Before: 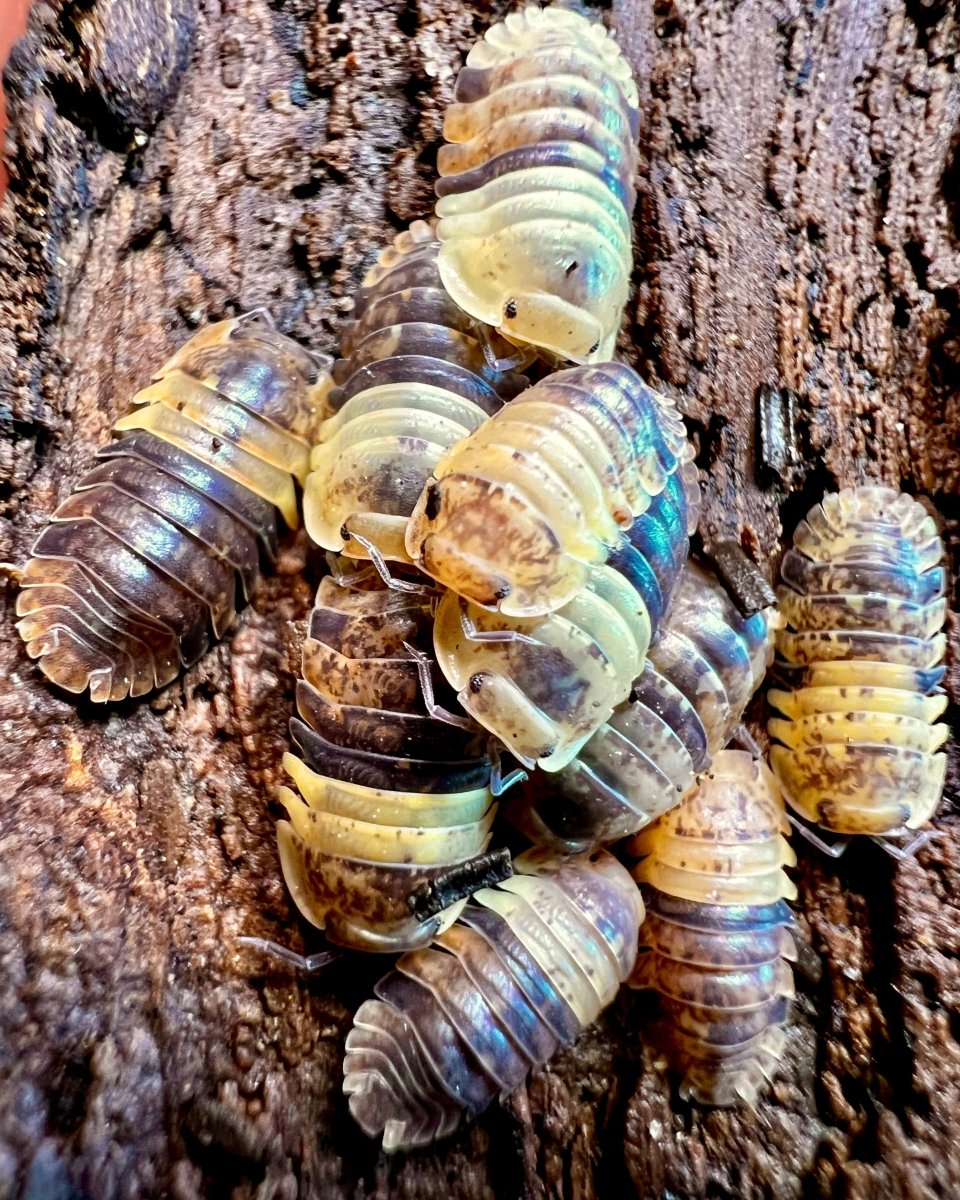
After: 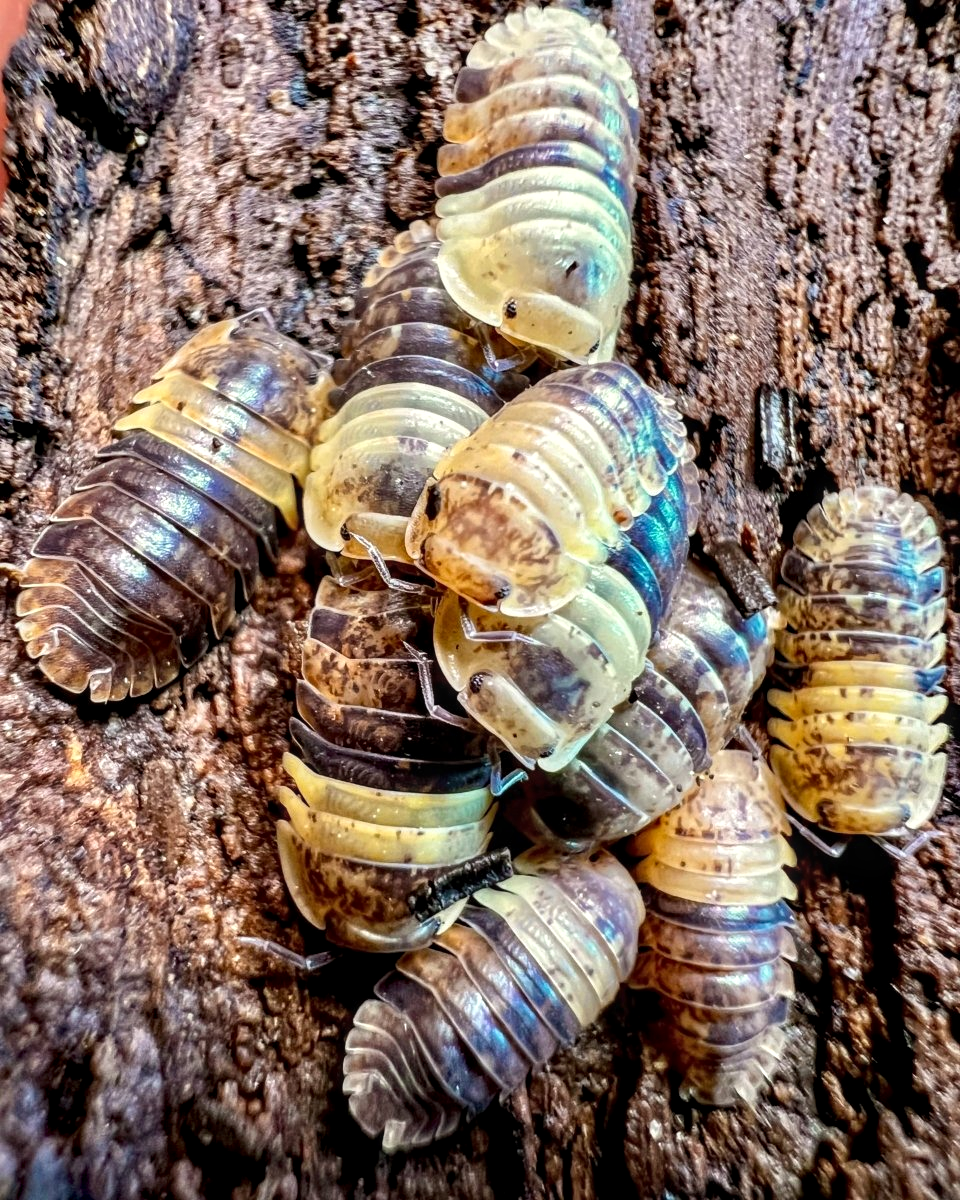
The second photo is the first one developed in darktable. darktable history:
exposure: compensate highlight preservation false
local contrast: detail 130%
base curve: preserve colors average RGB
